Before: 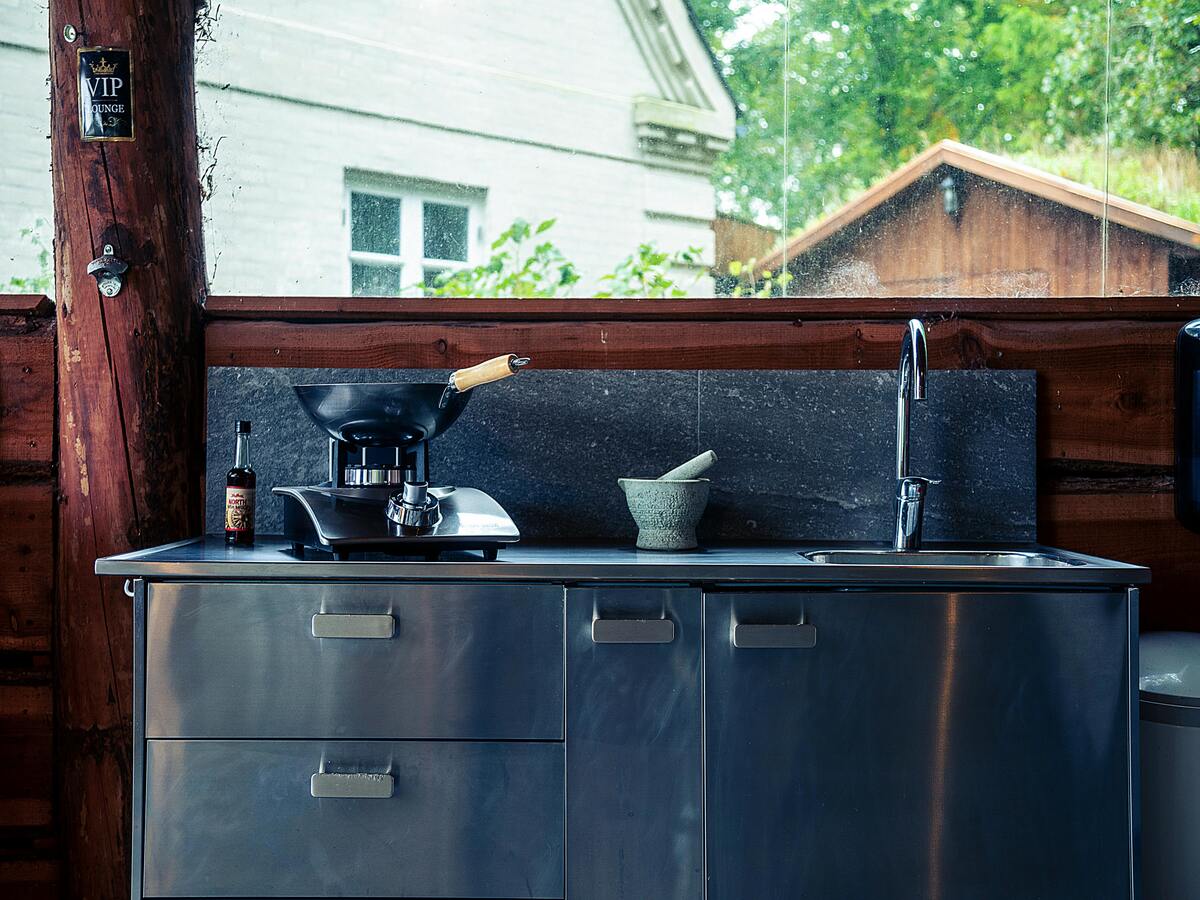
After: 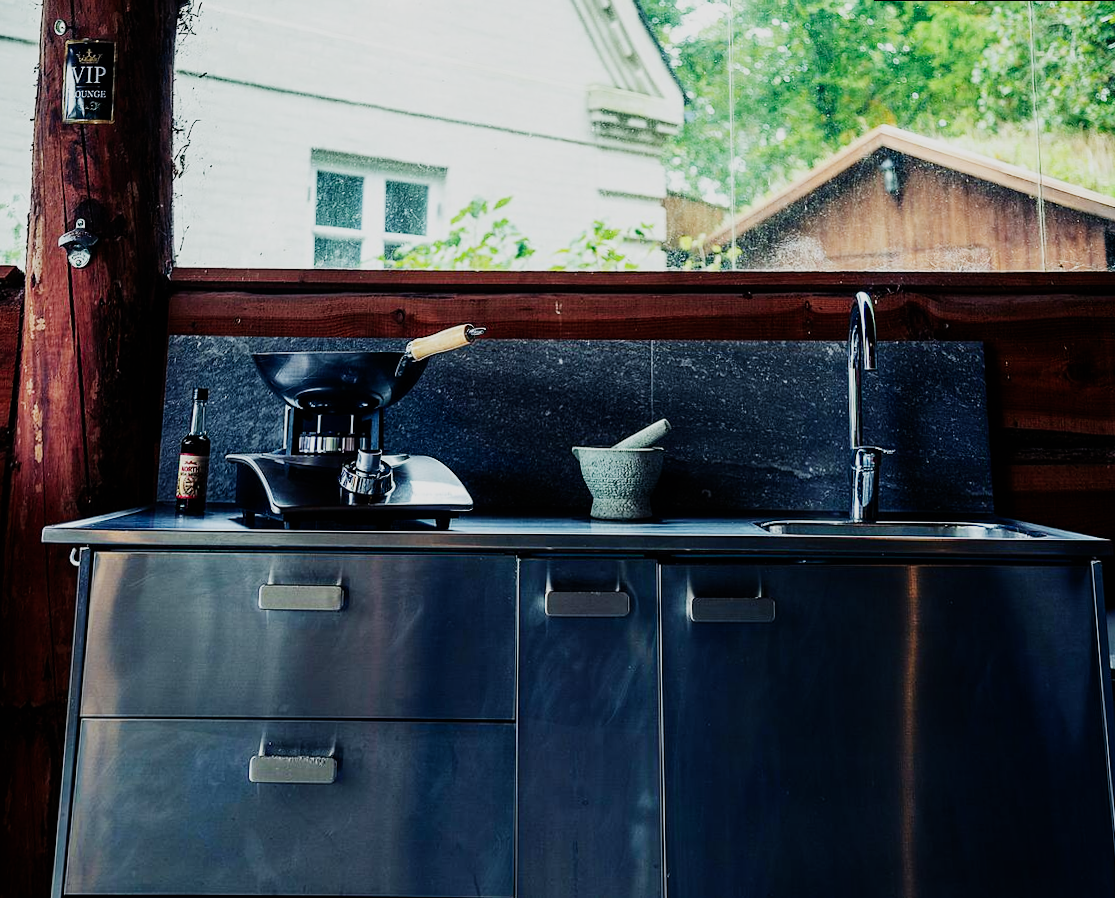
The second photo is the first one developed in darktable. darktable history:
rotate and perspective: rotation 0.215°, lens shift (vertical) -0.139, crop left 0.069, crop right 0.939, crop top 0.002, crop bottom 0.996
sigmoid: contrast 1.7, skew -0.2, preserve hue 0%, red attenuation 0.1, red rotation 0.035, green attenuation 0.1, green rotation -0.017, blue attenuation 0.15, blue rotation -0.052, base primaries Rec2020
